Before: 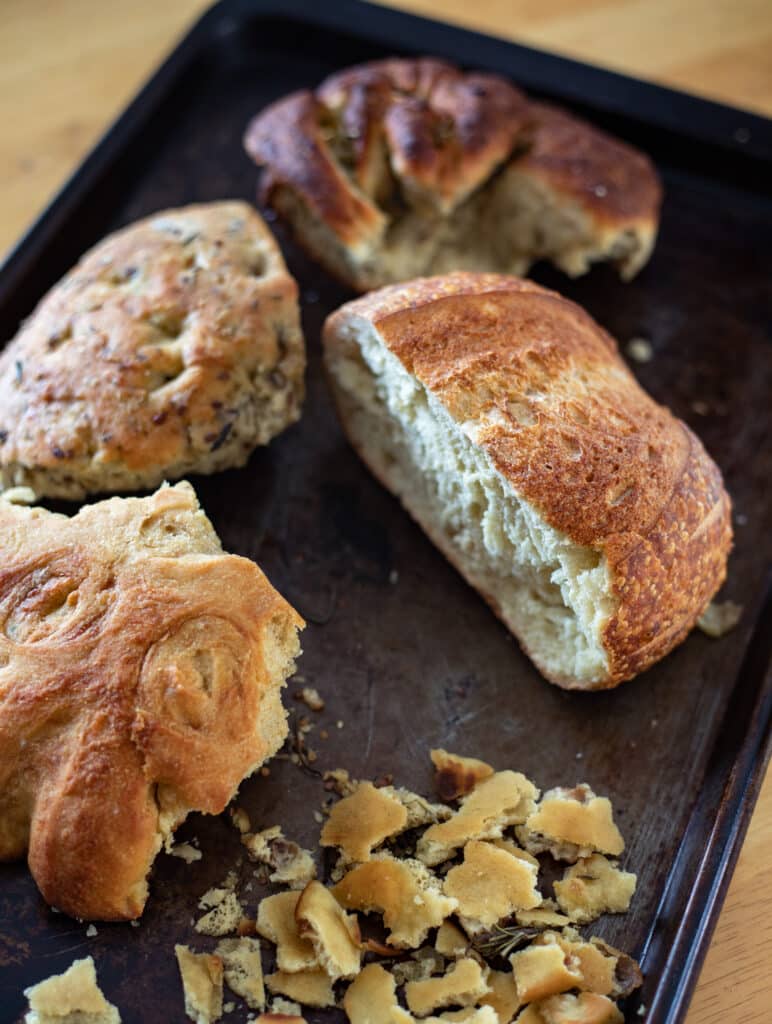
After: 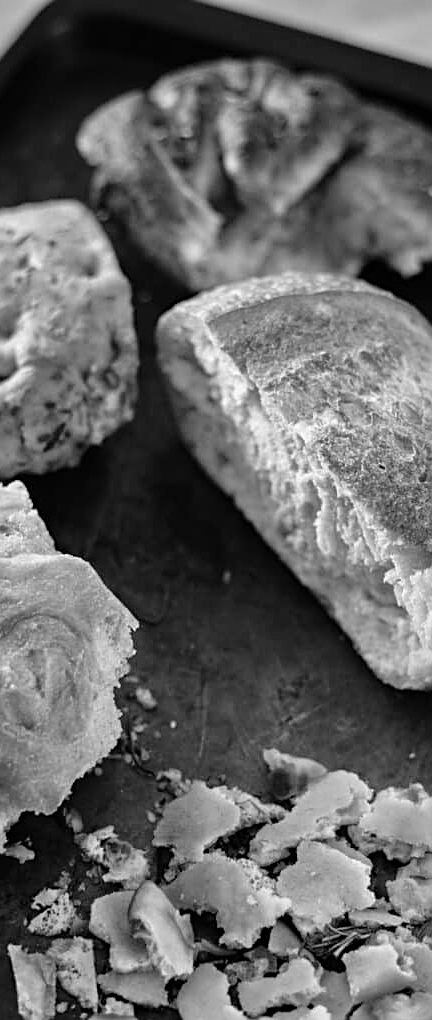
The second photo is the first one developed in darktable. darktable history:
exposure: exposure -0.116 EV, compensate exposure bias true, compensate highlight preservation false
sharpen: on, module defaults
tone equalizer: -8 EV 0.001 EV, -7 EV -0.004 EV, -6 EV 0.009 EV, -5 EV 0.032 EV, -4 EV 0.276 EV, -3 EV 0.644 EV, -2 EV 0.584 EV, -1 EV 0.187 EV, +0 EV 0.024 EV
monochrome: a 2.21, b -1.33, size 2.2
crop: left 21.674%, right 22.086%
